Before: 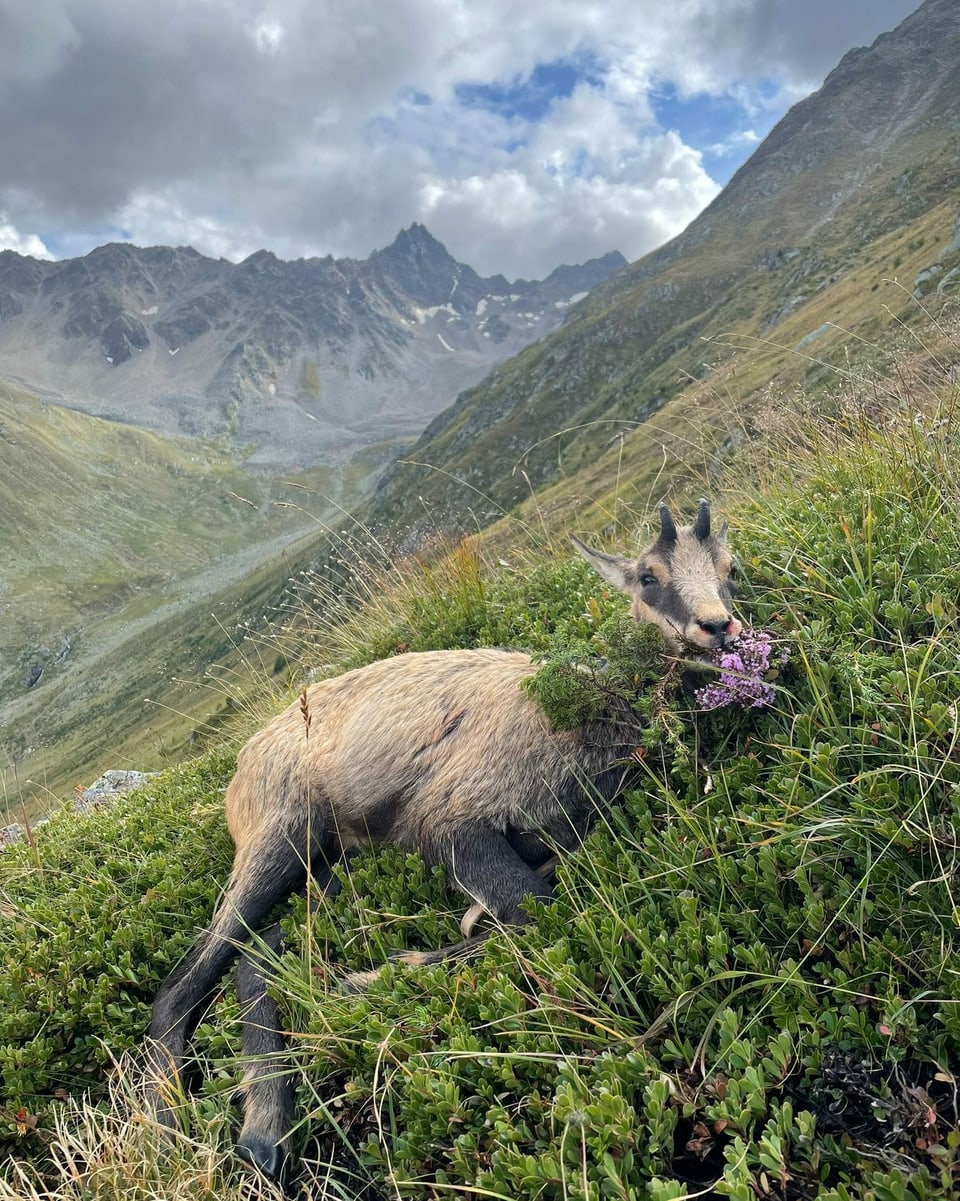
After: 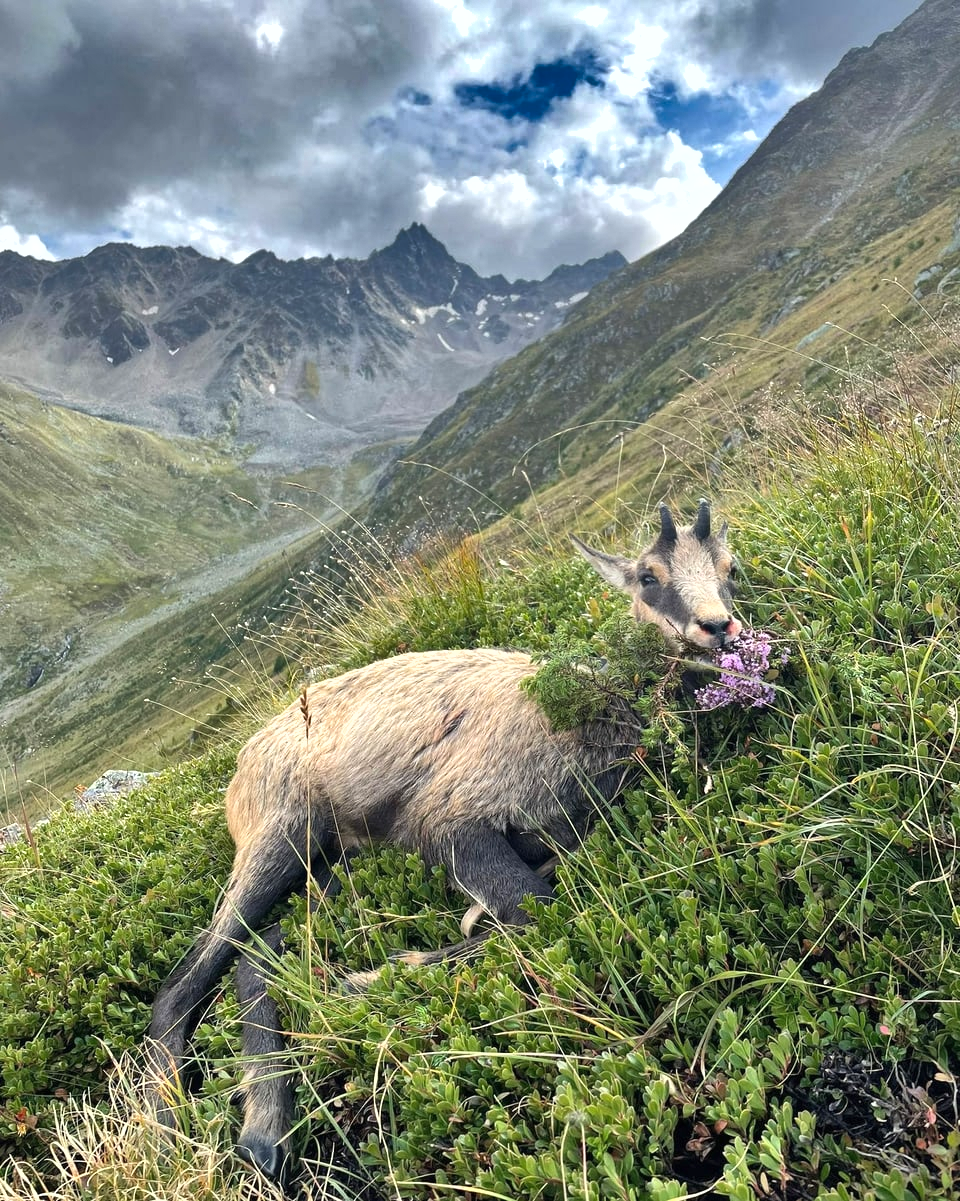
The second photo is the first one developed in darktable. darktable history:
exposure: black level correction 0, exposure 0.5 EV, compensate highlight preservation false
shadows and highlights: radius 108.52, shadows 40.68, highlights -72.88, low approximation 0.01, soften with gaussian
